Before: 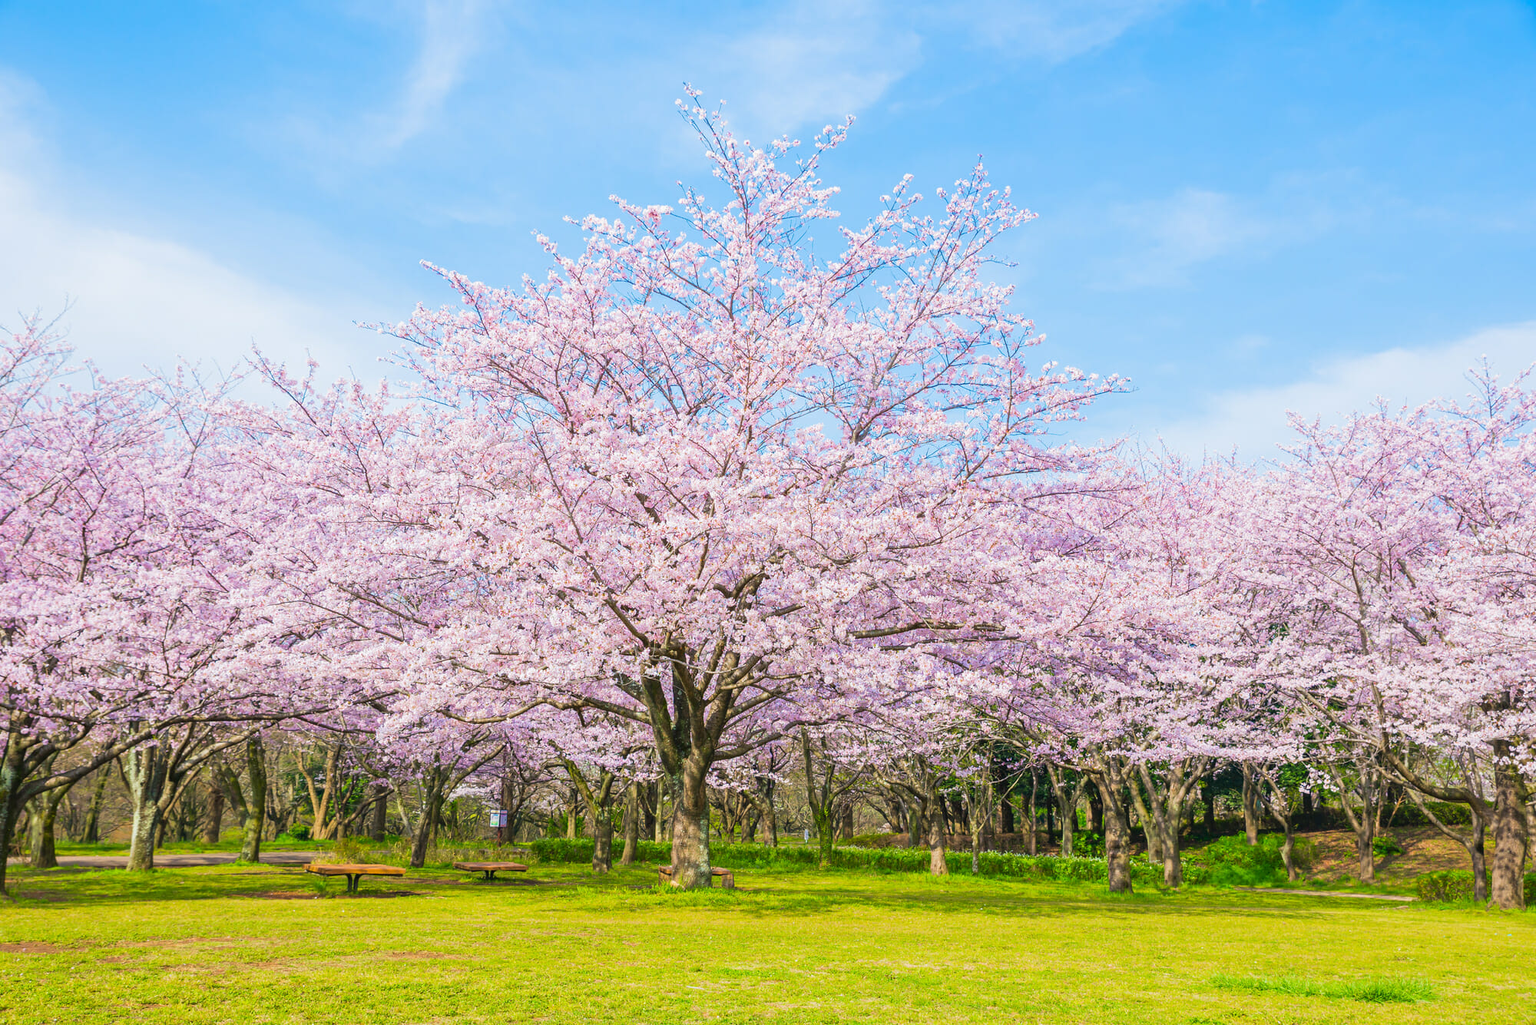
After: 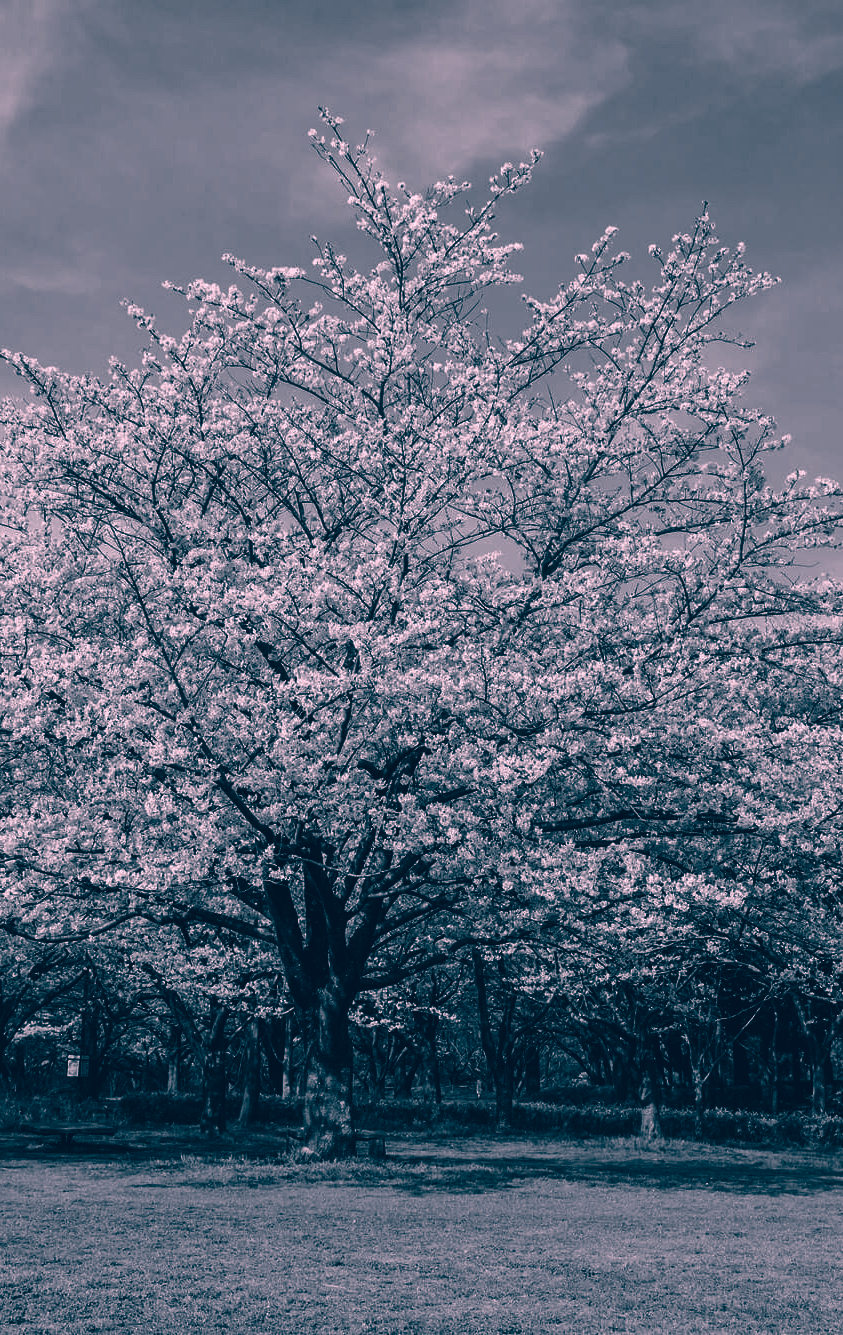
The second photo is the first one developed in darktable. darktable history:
color calibration: illuminant custom, x 0.432, y 0.395, temperature 3098 K
contrast brightness saturation: contrast 0.02, brightness -1, saturation -1
crop: left 28.583%, right 29.231%
color correction: highlights a* 17.03, highlights b* 0.205, shadows a* -15.38, shadows b* -14.56, saturation 1.5
